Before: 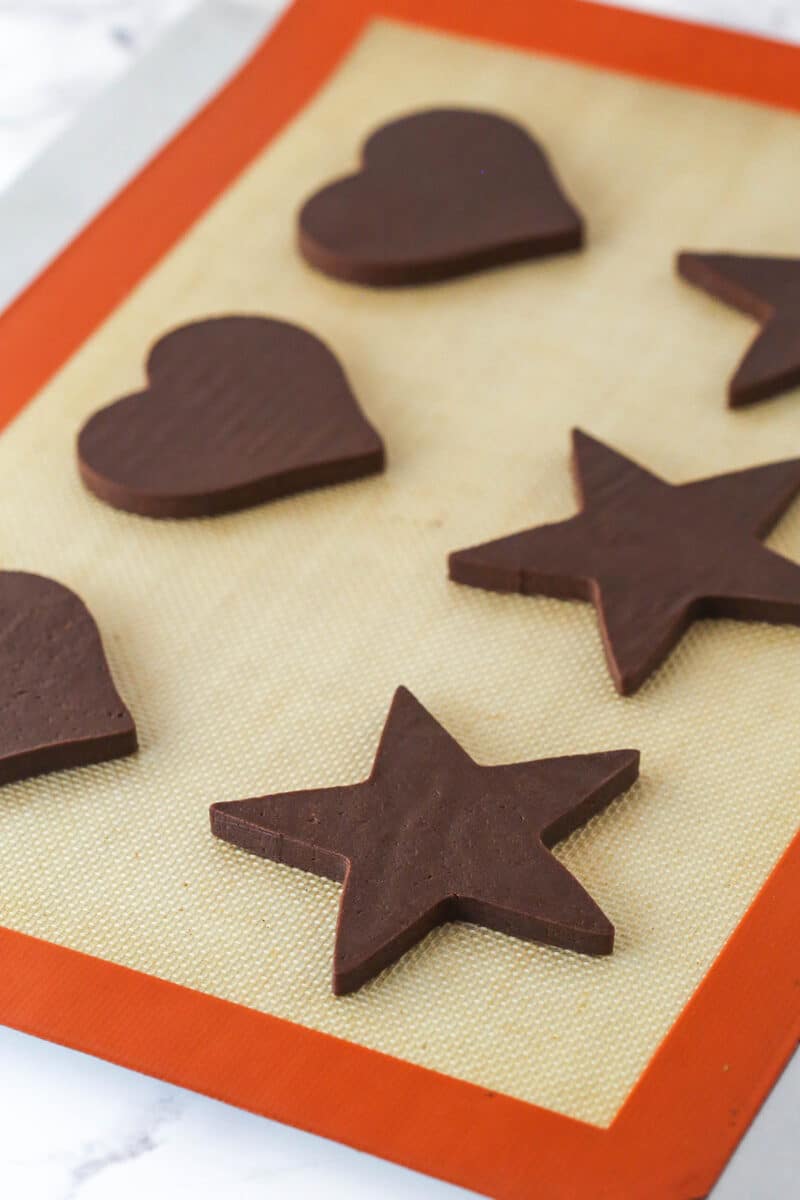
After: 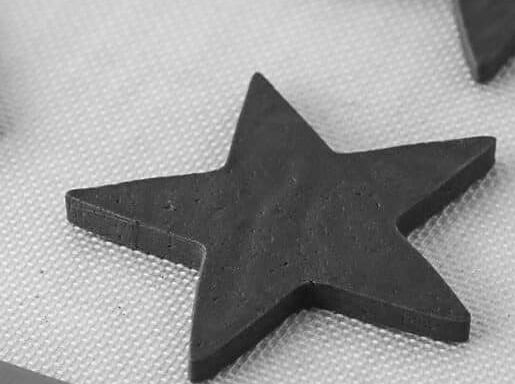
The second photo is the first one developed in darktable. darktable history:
color balance rgb: global vibrance 0.5%
crop: left 18.091%, top 51.13%, right 17.525%, bottom 16.85%
tone equalizer: on, module defaults
monochrome: a -35.87, b 49.73, size 1.7
color zones: curves: ch1 [(0.235, 0.558) (0.75, 0.5)]; ch2 [(0.25, 0.462) (0.749, 0.457)], mix 25.94%
sharpen: radius 1.458, amount 0.398, threshold 1.271
